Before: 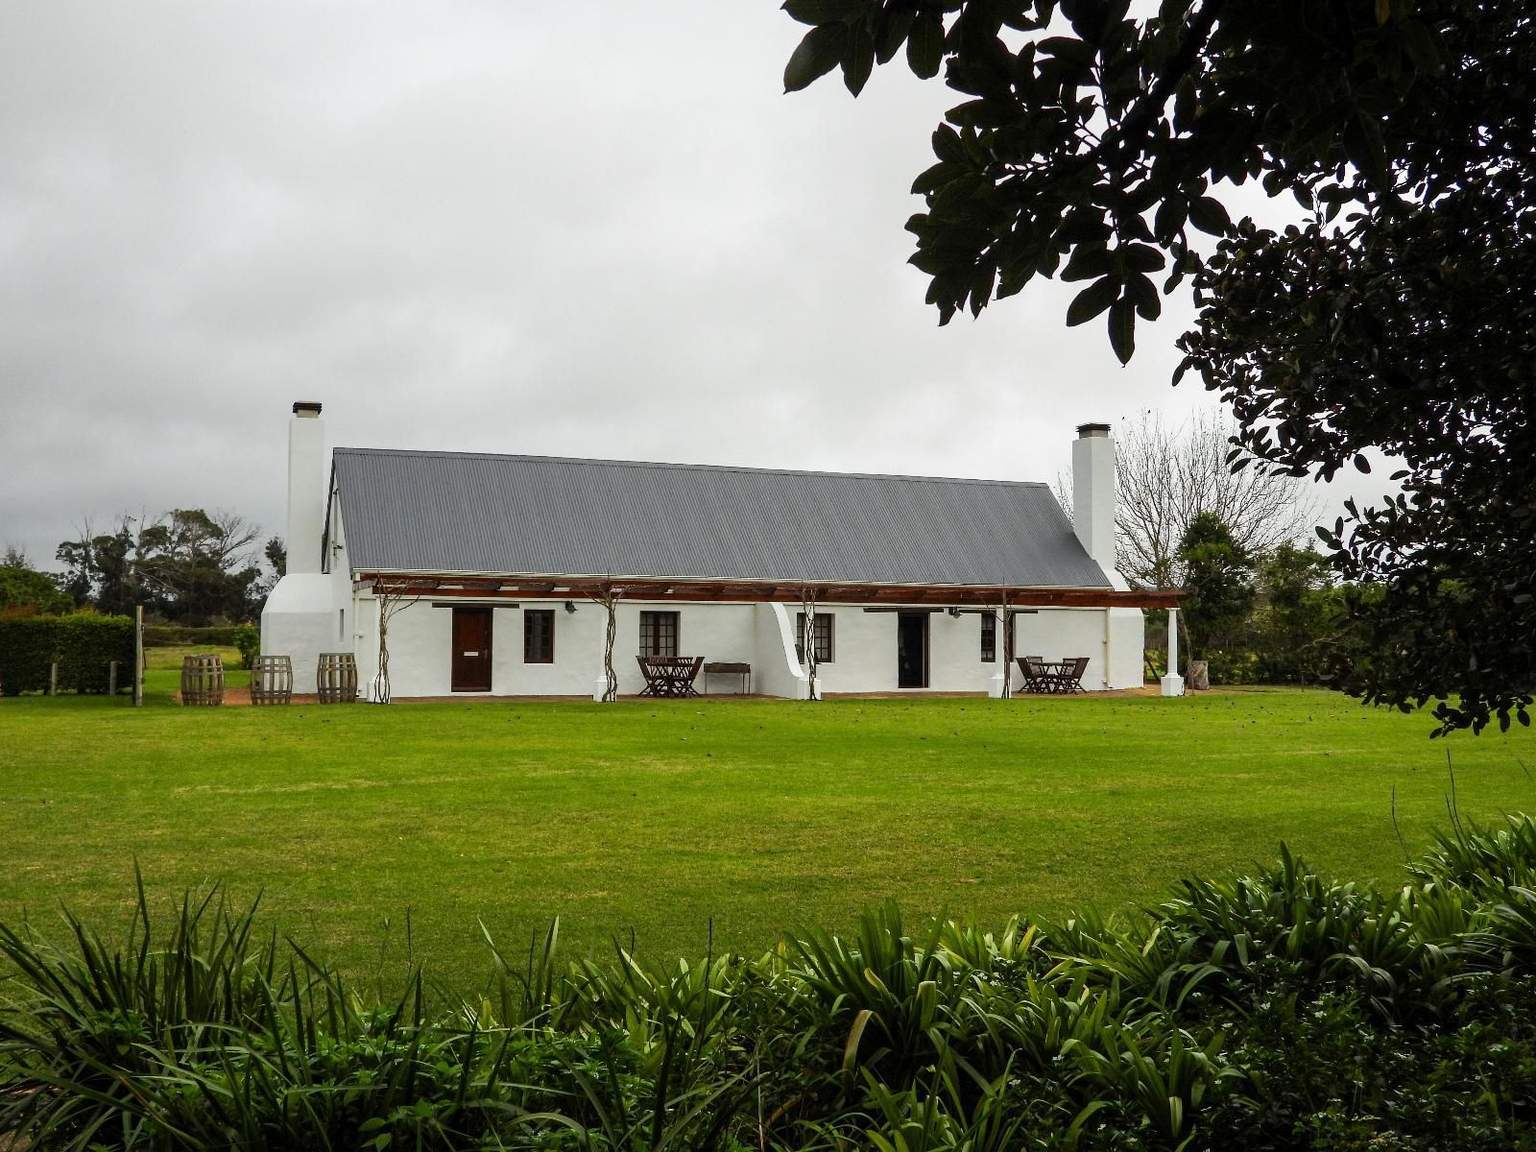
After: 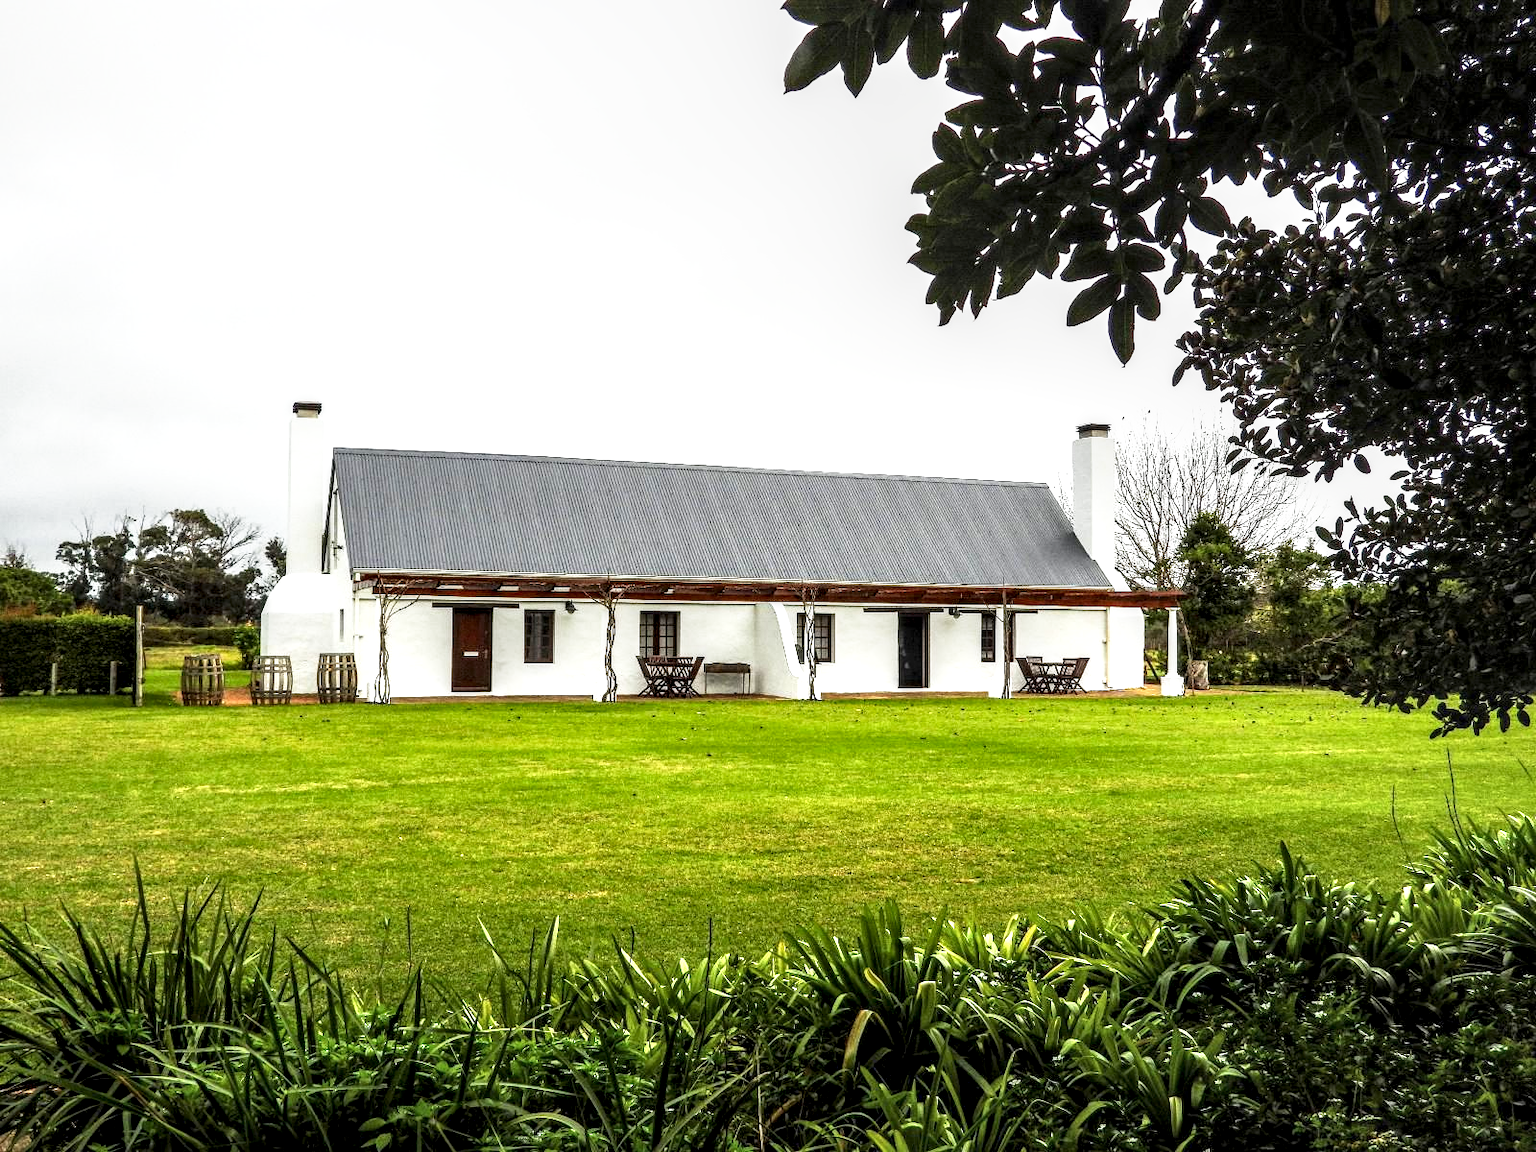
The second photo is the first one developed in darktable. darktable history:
local contrast: detail 160%
base curve: curves: ch0 [(0, 0) (0.495, 0.917) (1, 1)], preserve colors none
